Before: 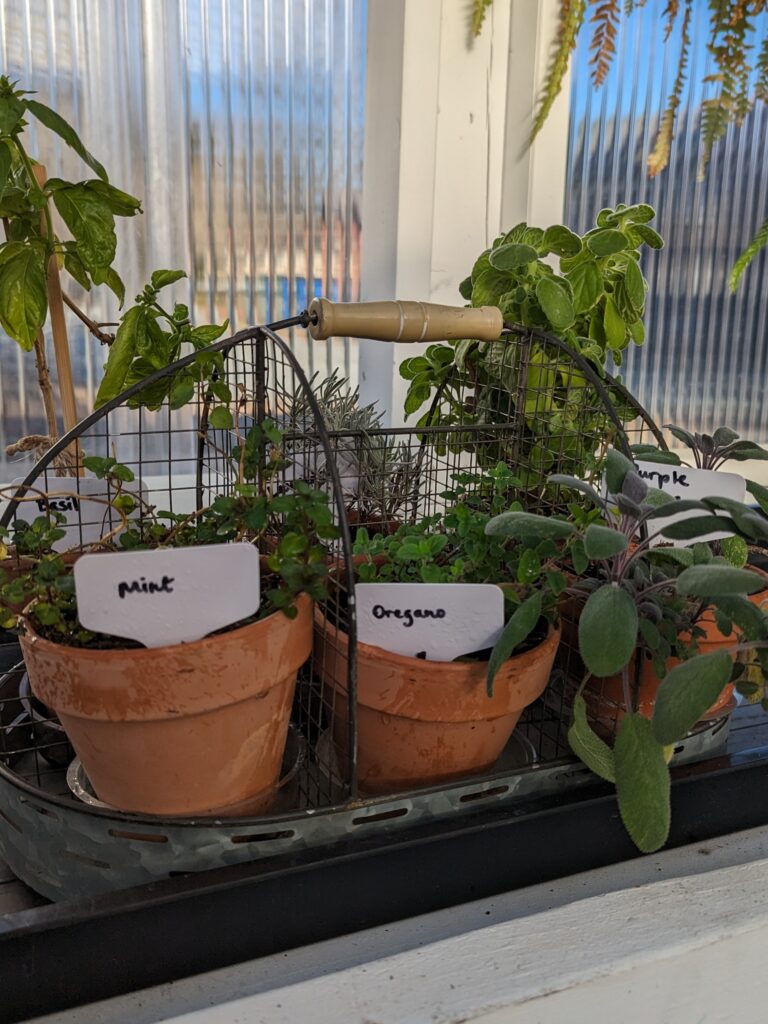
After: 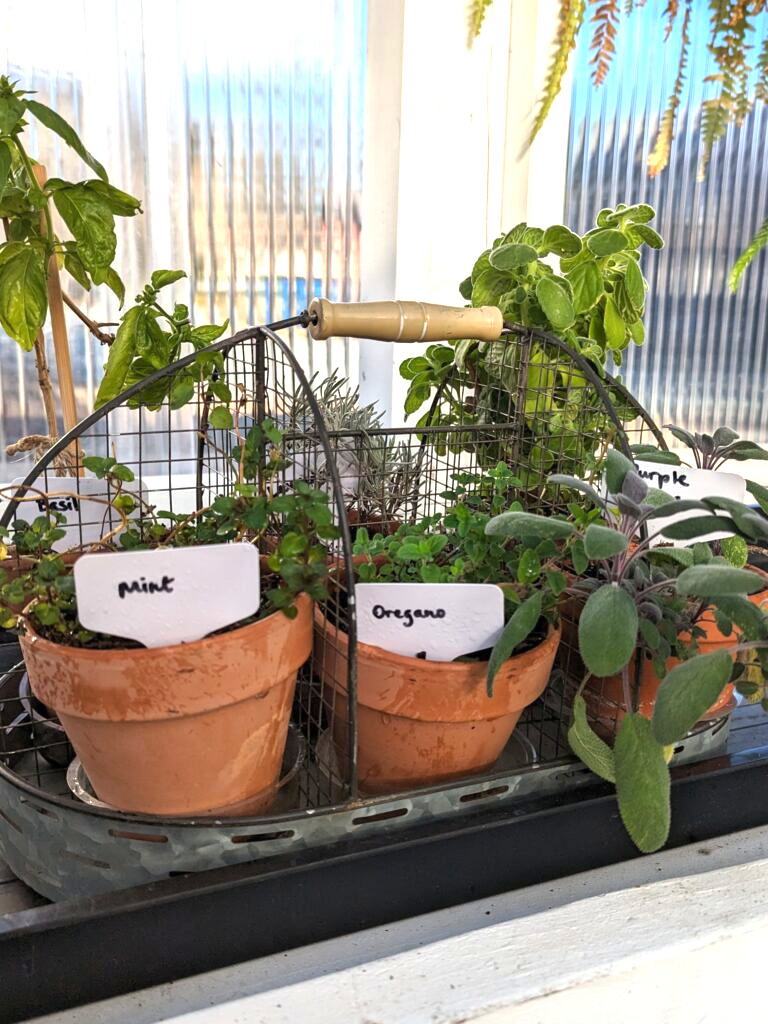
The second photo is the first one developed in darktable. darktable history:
exposure: exposure 1.256 EV, compensate highlight preservation false
